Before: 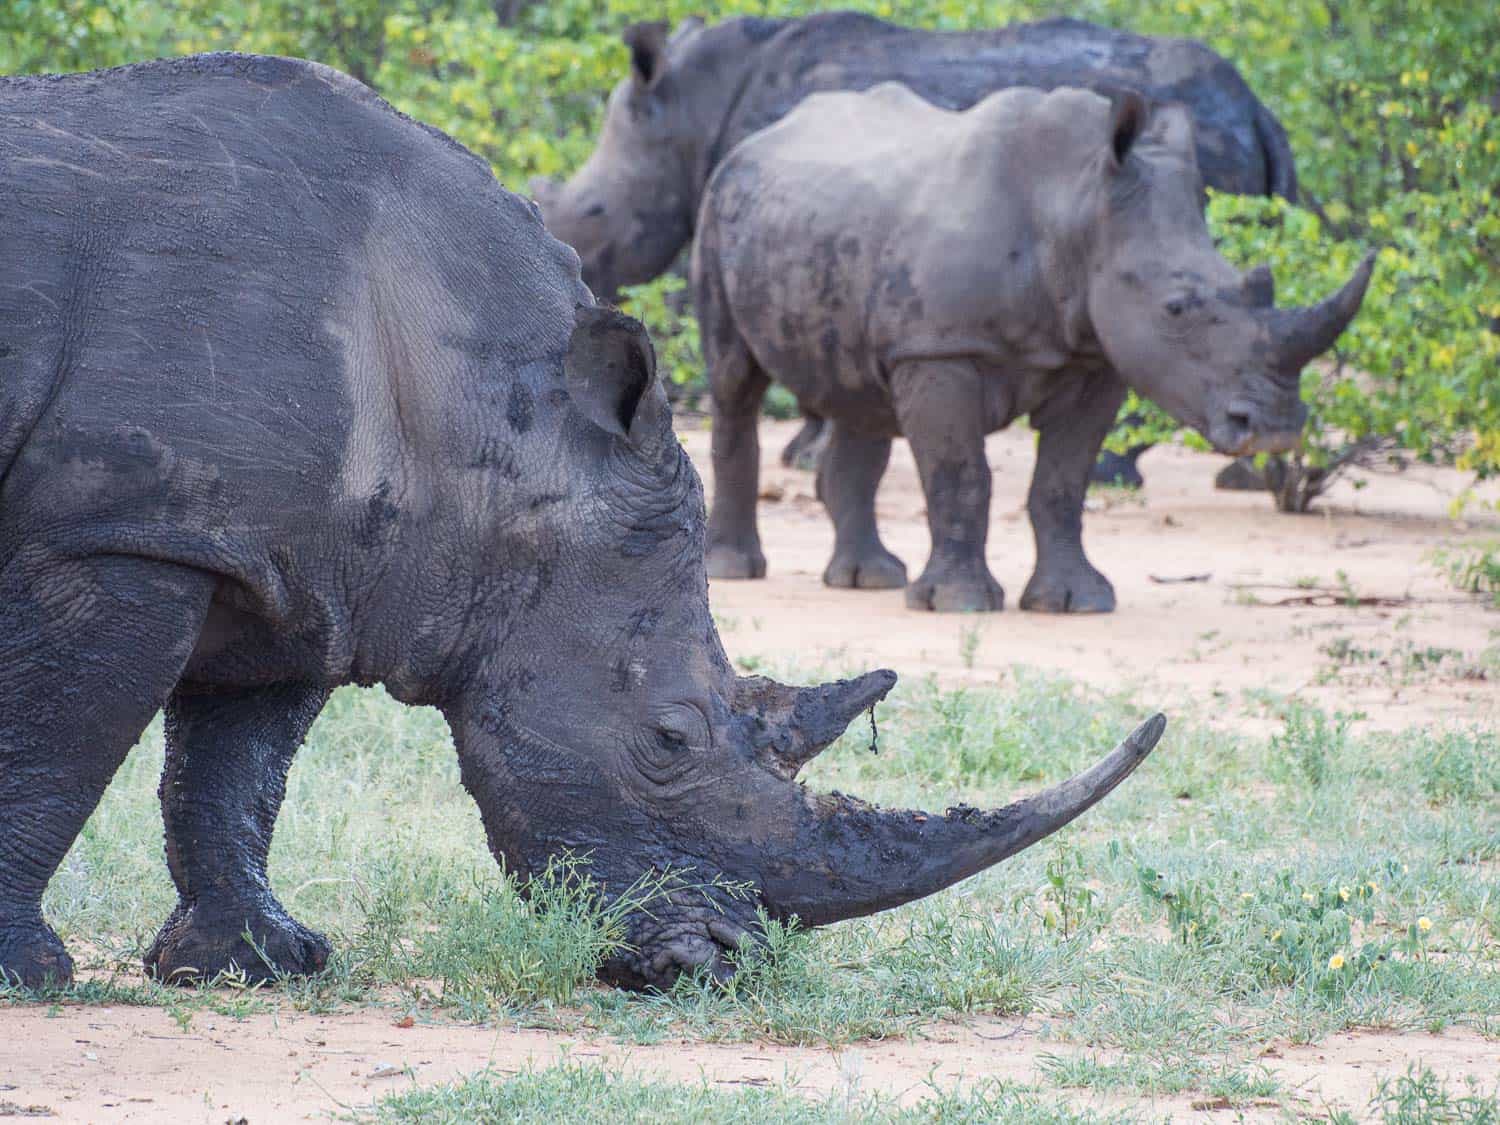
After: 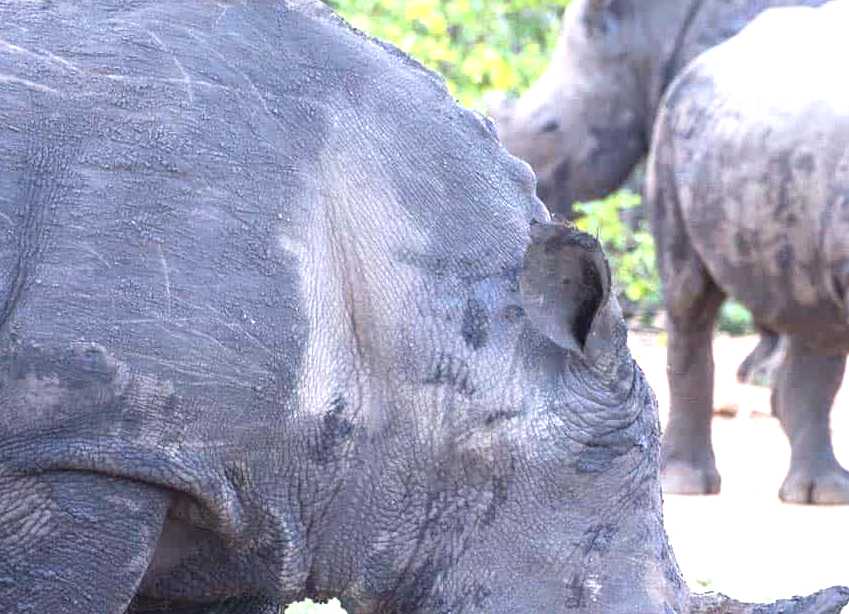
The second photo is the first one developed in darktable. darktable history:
exposure: exposure 1.268 EV, compensate highlight preservation false
crop and rotate: left 3.033%, top 7.511%, right 40.32%, bottom 37.847%
